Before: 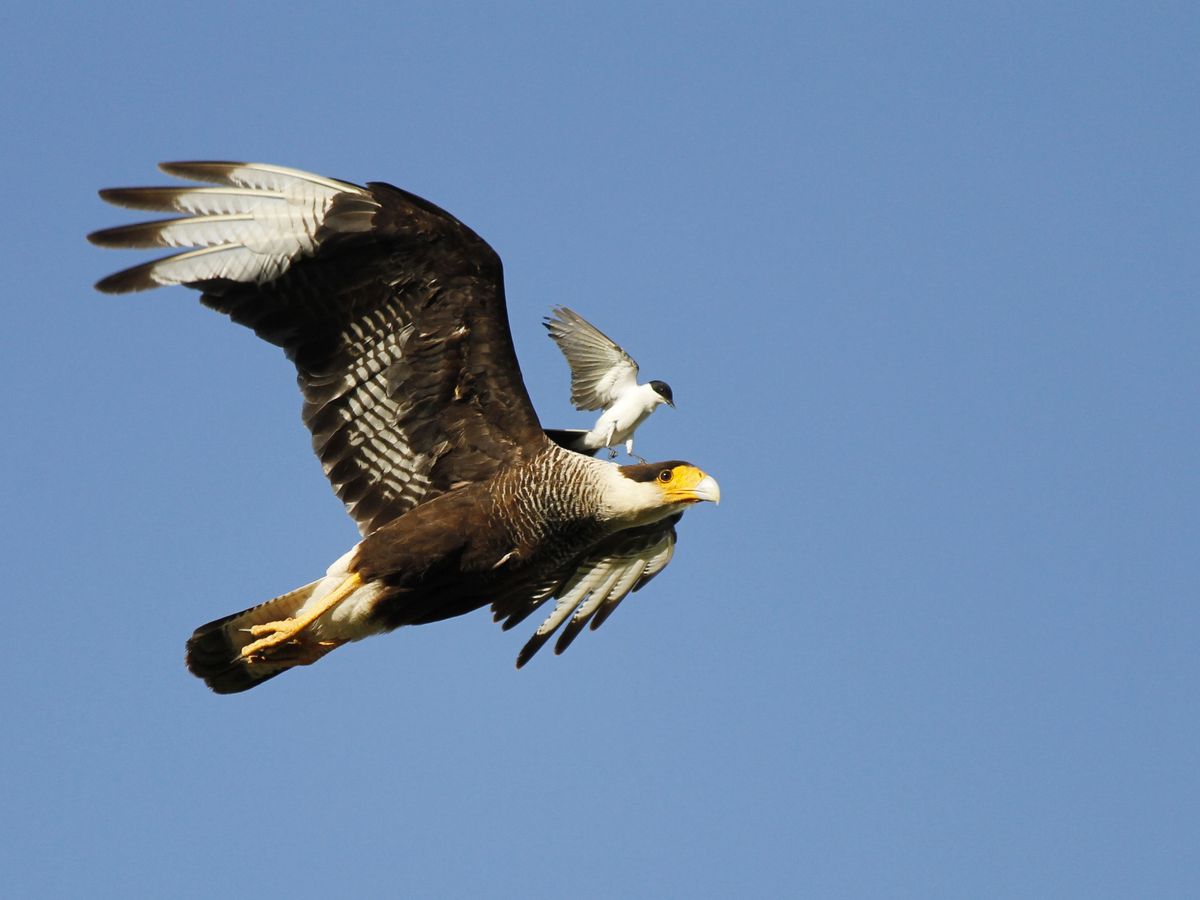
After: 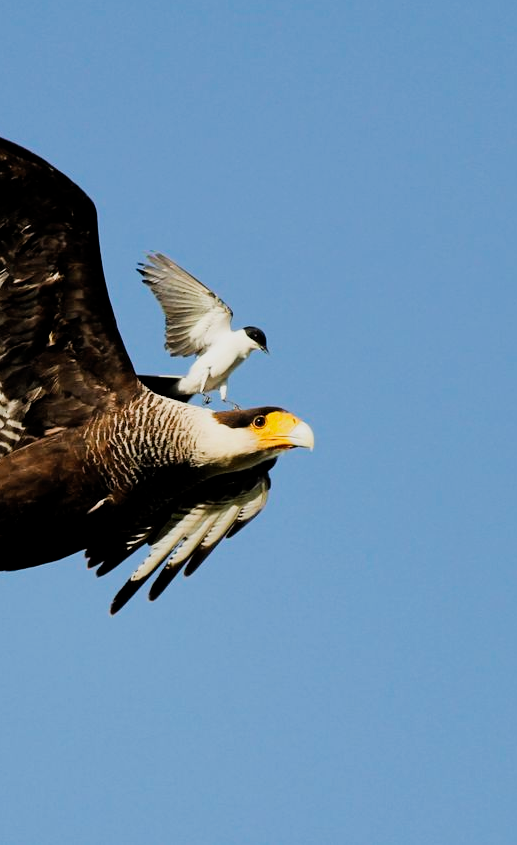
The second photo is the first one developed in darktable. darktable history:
crop: left 33.841%, top 6.009%, right 23.019%
filmic rgb: middle gray luminance 29.16%, black relative exposure -10.29 EV, white relative exposure 5.48 EV, target black luminance 0%, hardness 3.93, latitude 2.29%, contrast 1.119, highlights saturation mix 4.13%, shadows ↔ highlights balance 15.72%
tone equalizer: -8 EV -0.395 EV, -7 EV -0.406 EV, -6 EV -0.369 EV, -5 EV -0.224 EV, -3 EV 0.195 EV, -2 EV 0.319 EV, -1 EV 0.41 EV, +0 EV 0.444 EV, edges refinement/feathering 500, mask exposure compensation -1.57 EV, preserve details no
